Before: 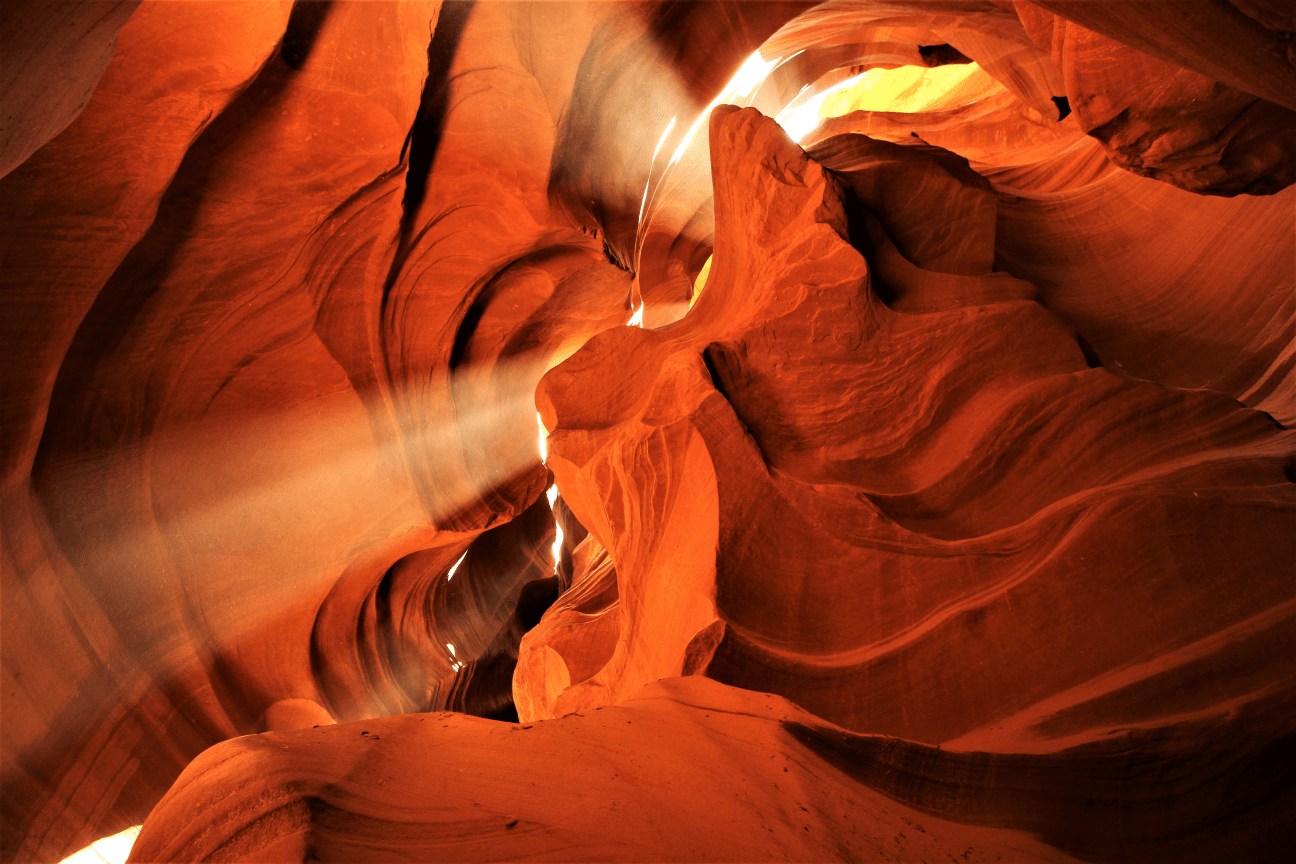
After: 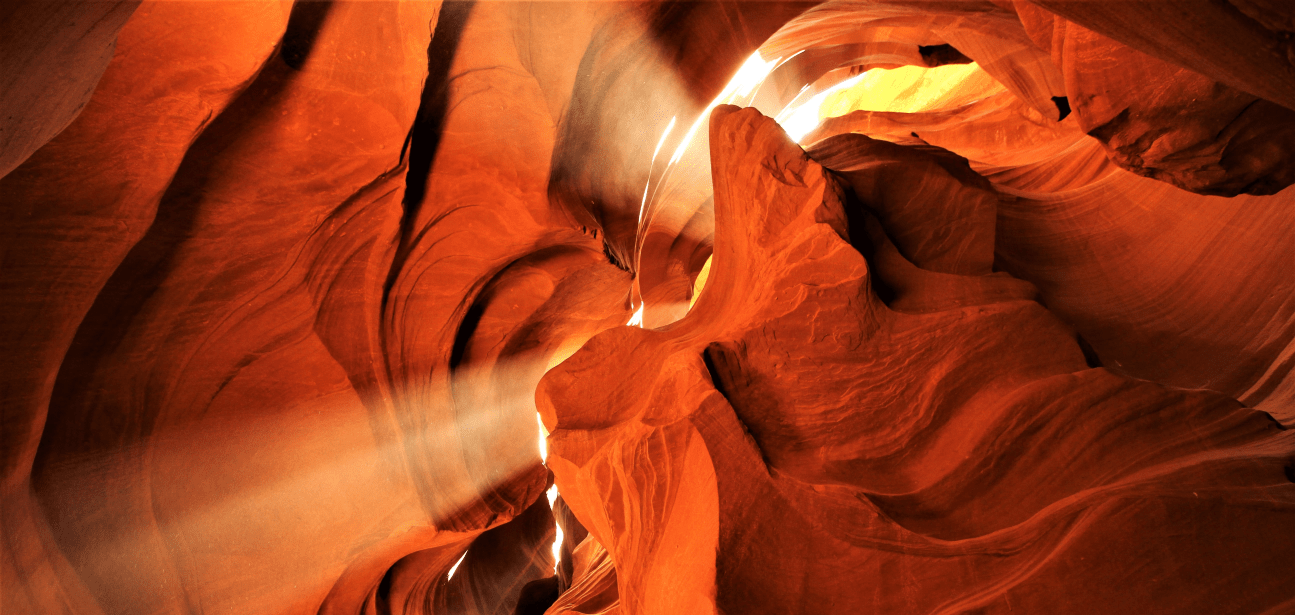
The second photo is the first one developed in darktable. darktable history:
crop: right 0%, bottom 28.809%
exposure: compensate highlight preservation false
